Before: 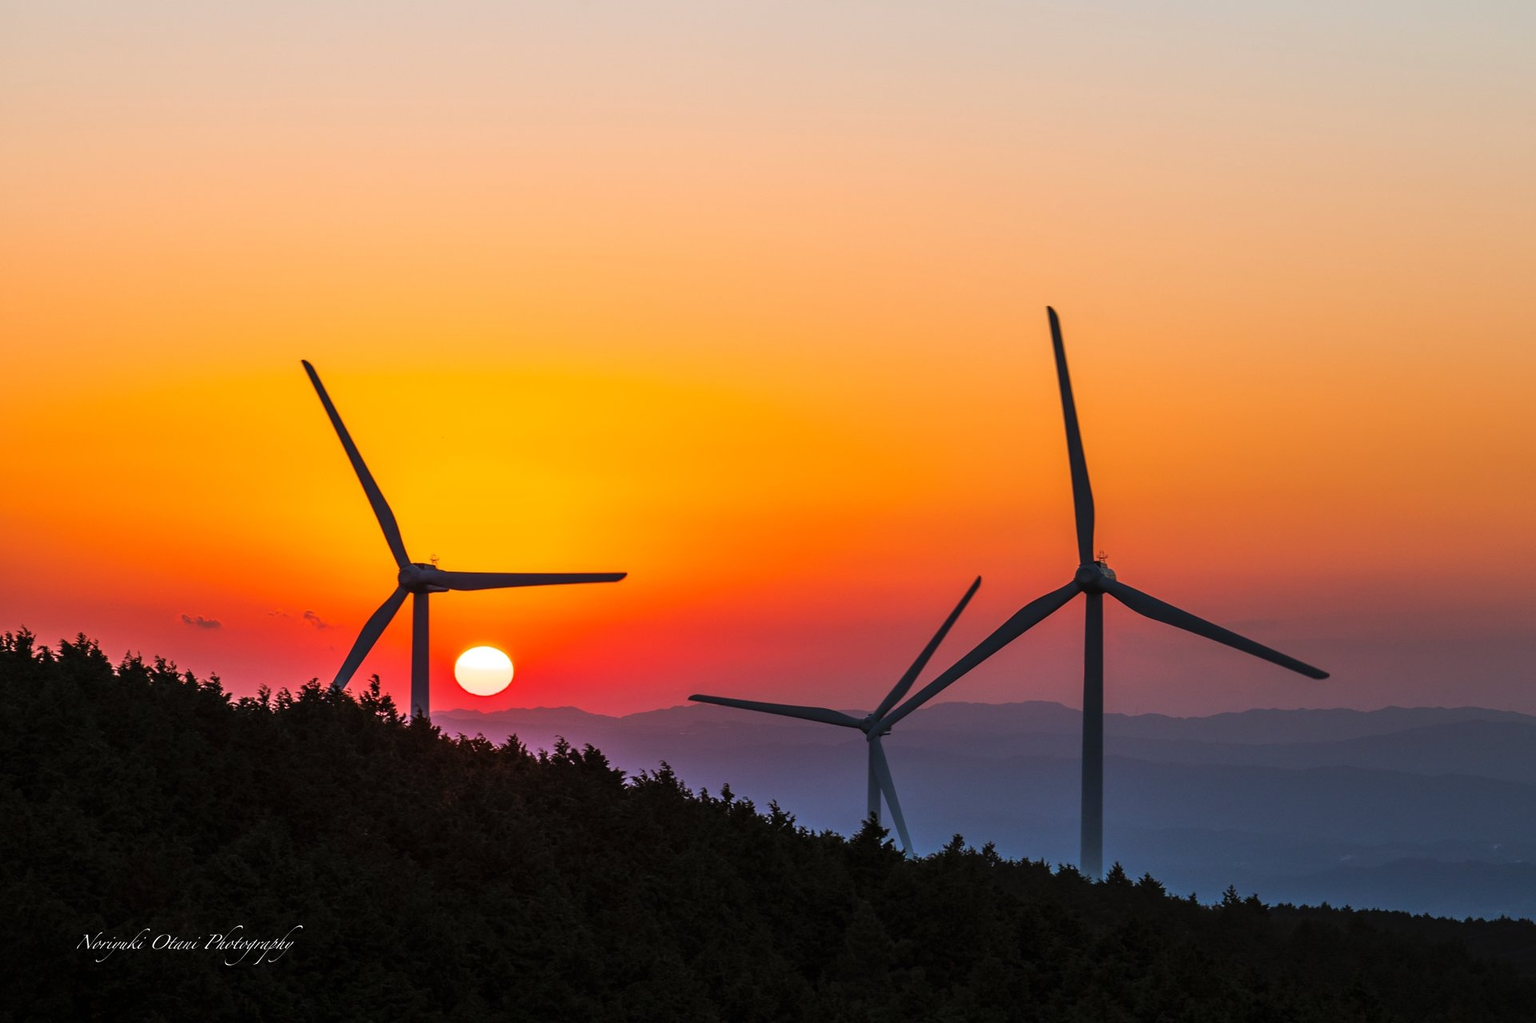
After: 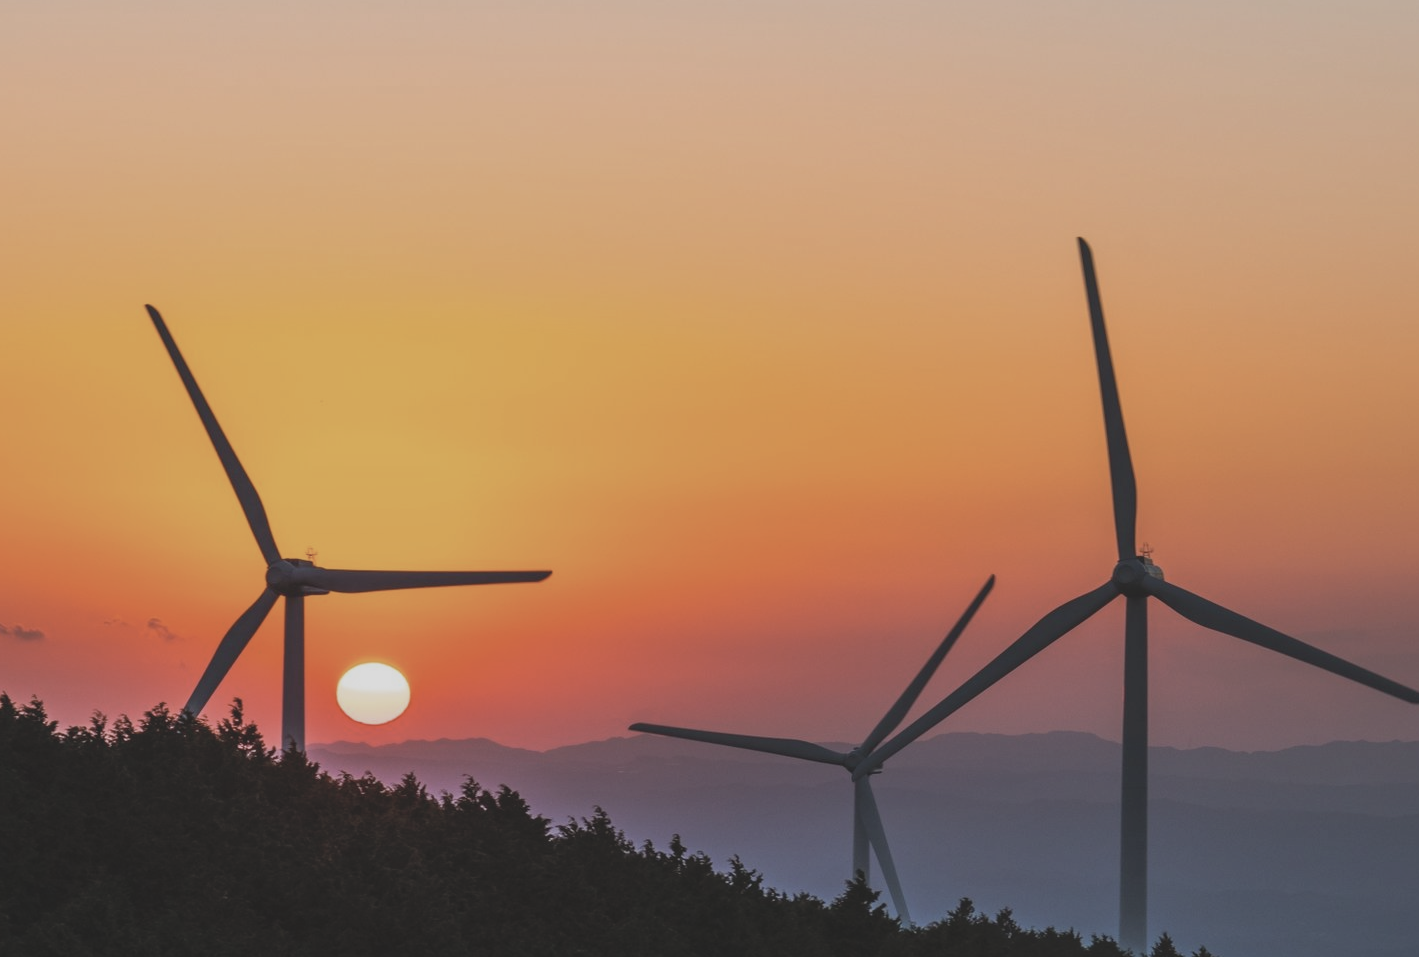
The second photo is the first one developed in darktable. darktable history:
tone equalizer: edges refinement/feathering 500, mask exposure compensation -1.57 EV, preserve details no
contrast brightness saturation: contrast -0.261, saturation -0.437
crop and rotate: left 12.108%, top 11.446%, right 13.977%, bottom 13.716%
